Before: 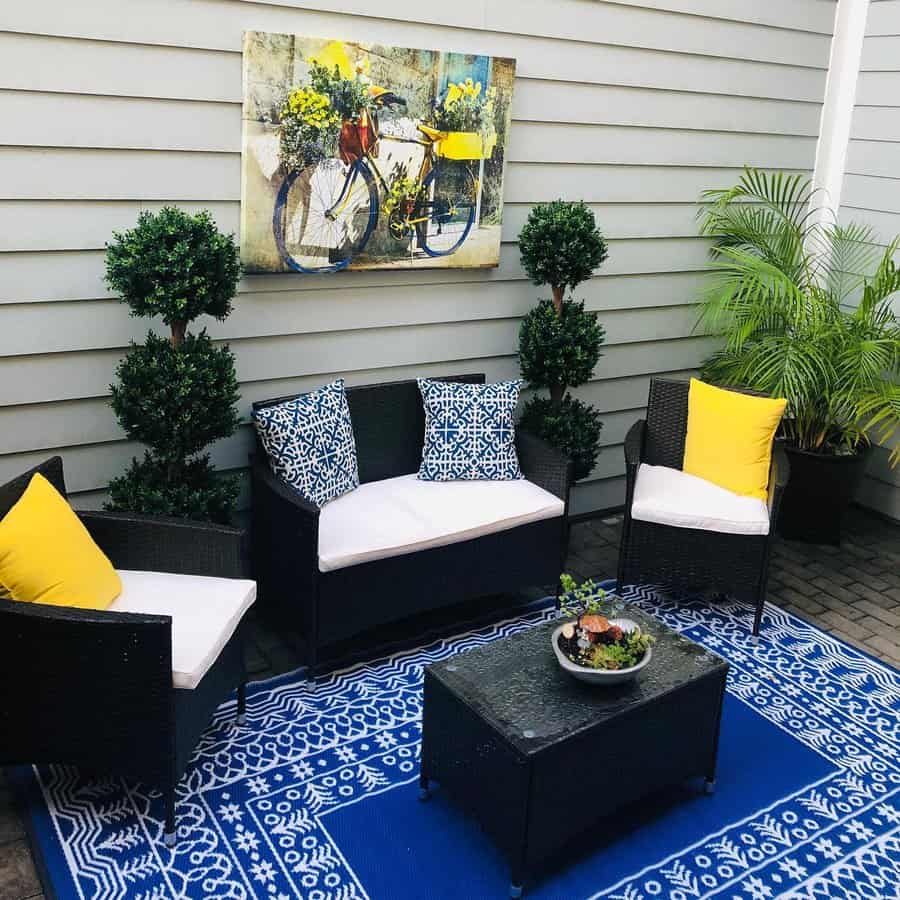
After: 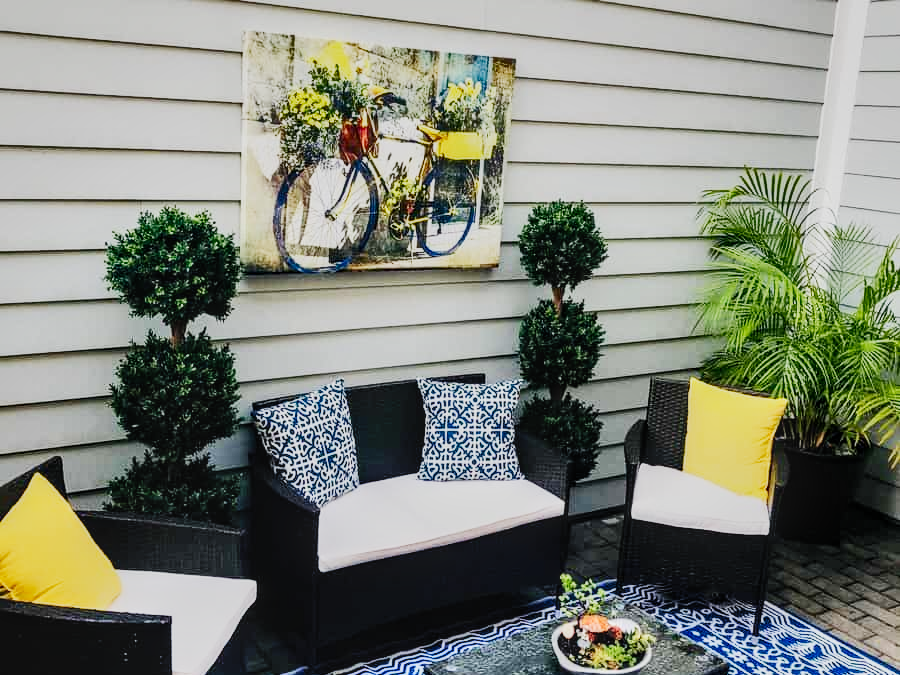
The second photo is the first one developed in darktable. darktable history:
local contrast: on, module defaults
contrast brightness saturation: contrast 0.232, brightness 0.107, saturation 0.294
filmic rgb: middle gray luminance 29.03%, black relative exposure -10.38 EV, white relative exposure 5.47 EV, target black luminance 0%, hardness 3.95, latitude 2.78%, contrast 1.121, highlights saturation mix 6.23%, shadows ↔ highlights balance 15.5%, preserve chrominance no, color science v5 (2021), iterations of high-quality reconstruction 0, contrast in shadows safe, contrast in highlights safe
crop: bottom 24.984%
exposure: exposure 0.202 EV, compensate highlight preservation false
shadows and highlights: shadows 74.16, highlights -61, soften with gaussian
color correction: highlights b* -0.041, saturation 0.775
tone equalizer: smoothing diameter 25%, edges refinement/feathering 12.84, preserve details guided filter
